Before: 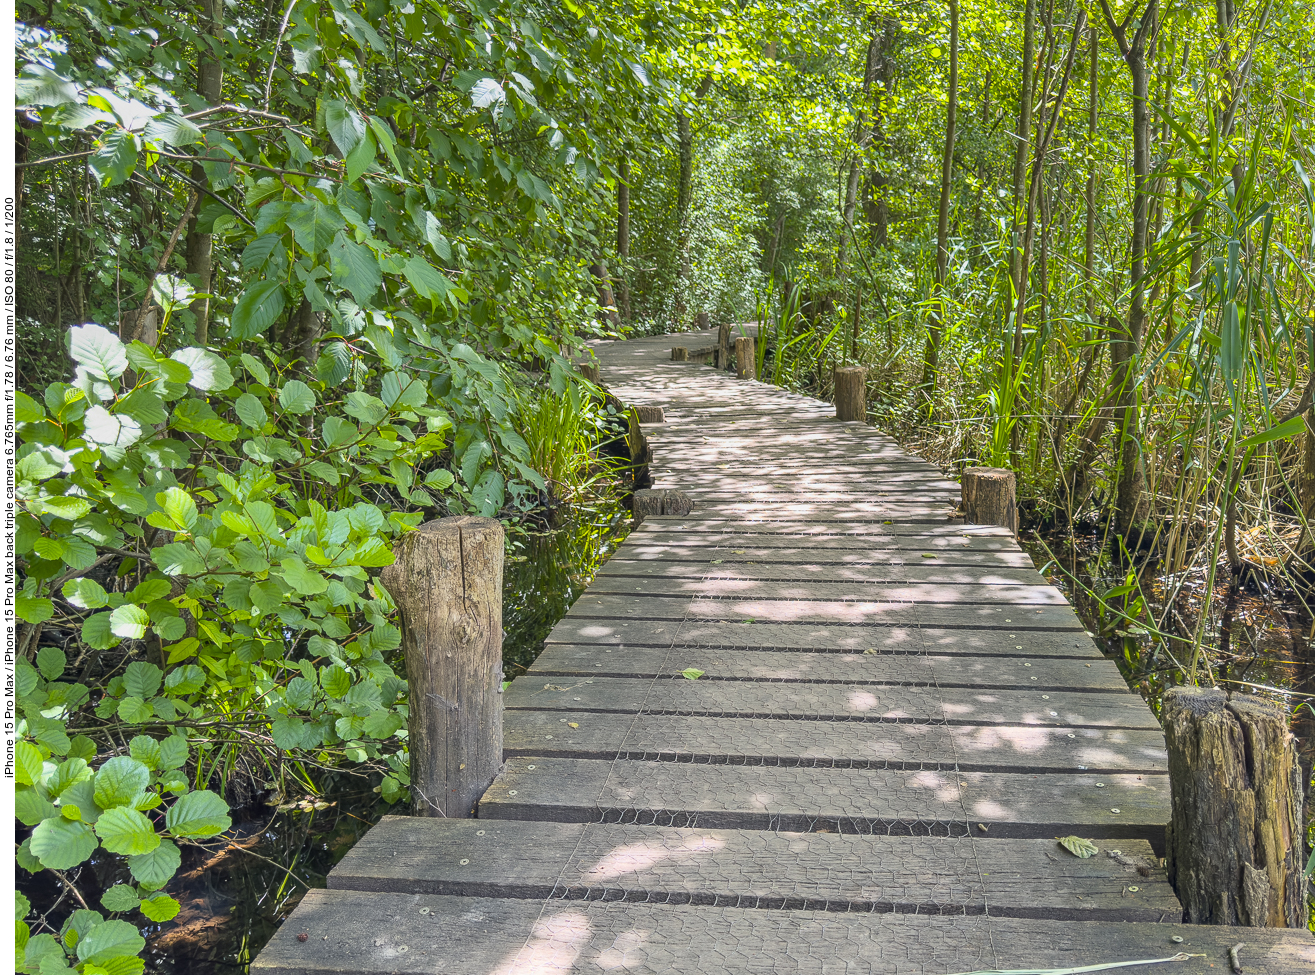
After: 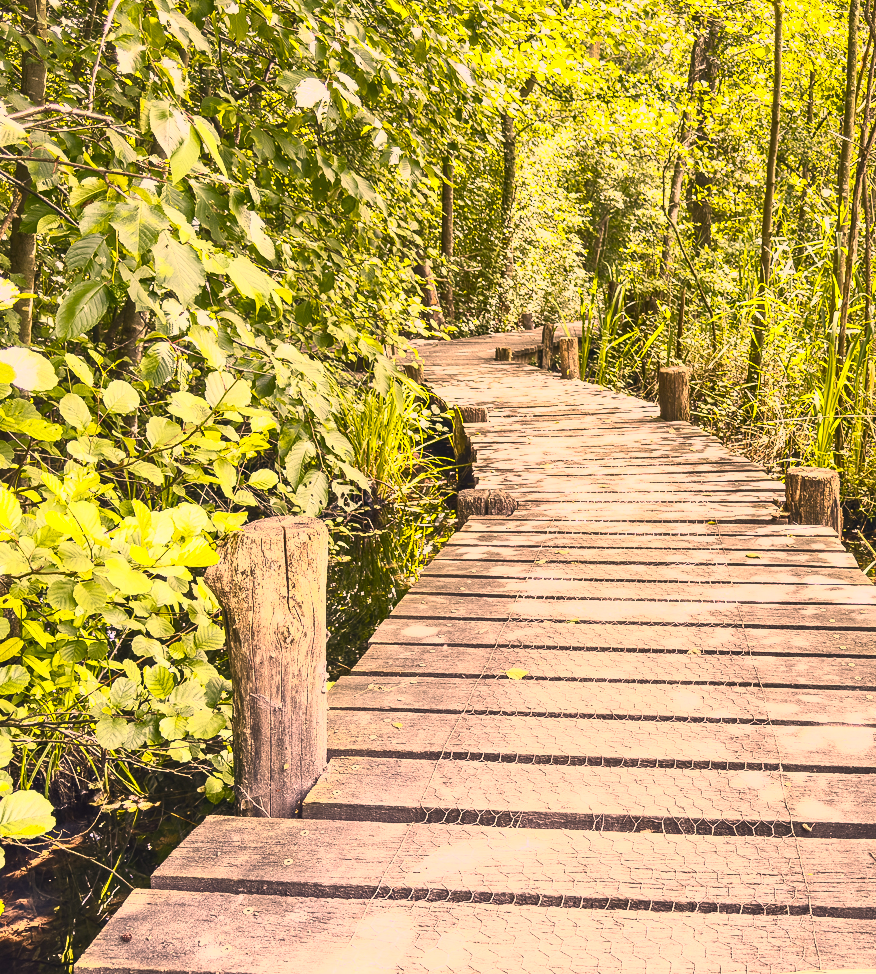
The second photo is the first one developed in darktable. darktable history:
contrast brightness saturation: contrast 0.83, brightness 0.59, saturation 0.59
crop and rotate: left 13.409%, right 19.924%
color correction: highlights a* 40, highlights b* 40, saturation 0.69
